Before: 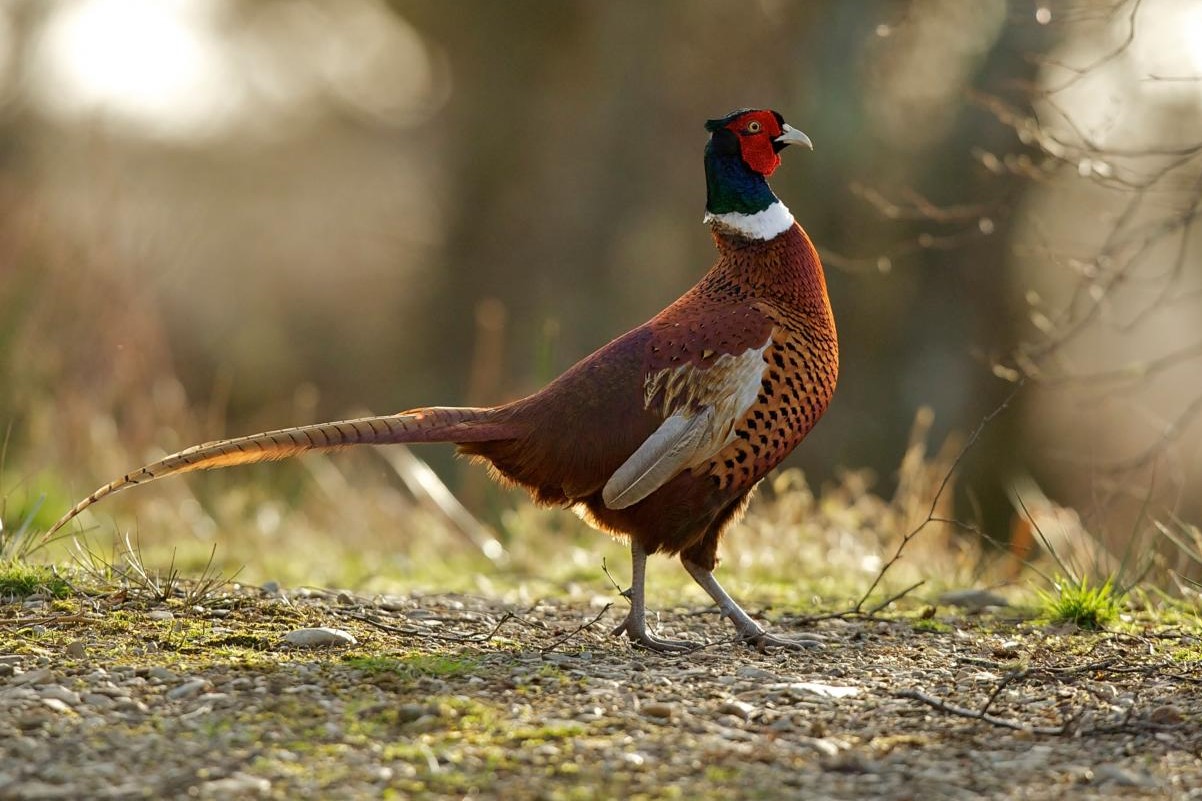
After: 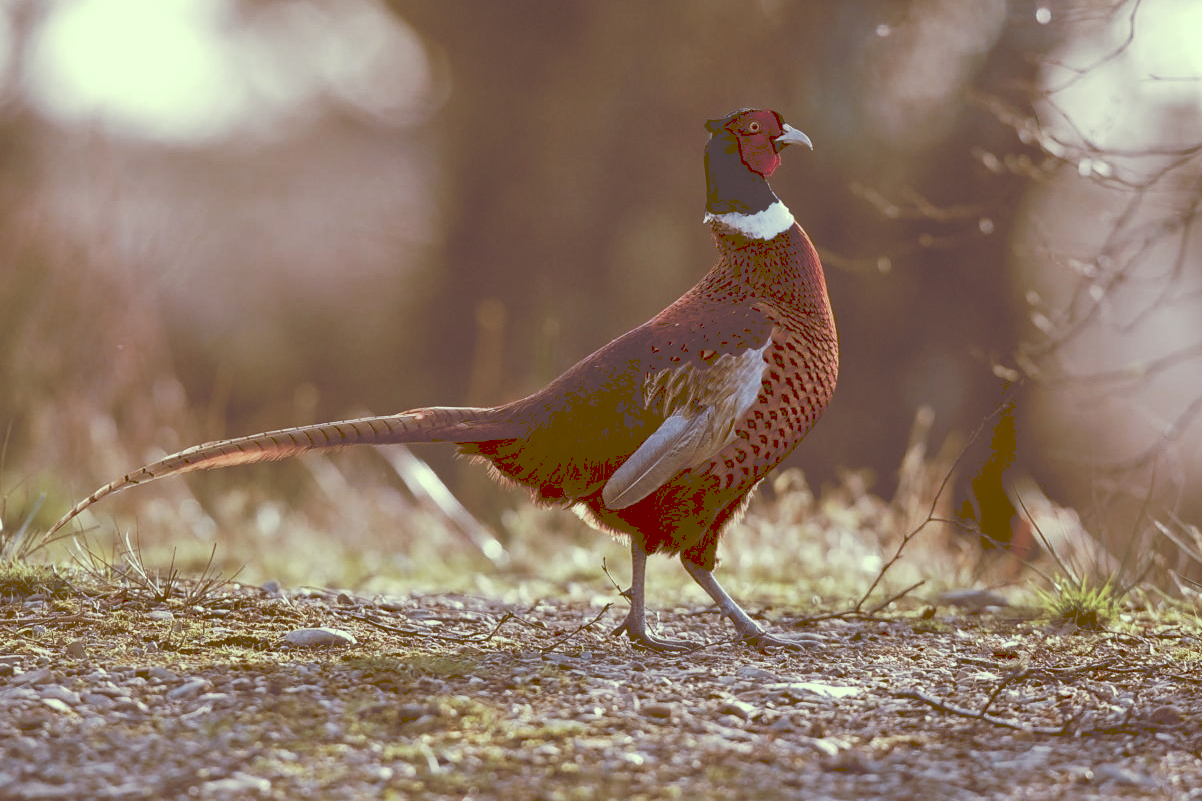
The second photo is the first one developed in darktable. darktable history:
tone curve: curves: ch0 [(0, 0) (0.003, 0.273) (0.011, 0.276) (0.025, 0.276) (0.044, 0.28) (0.069, 0.283) (0.1, 0.288) (0.136, 0.293) (0.177, 0.302) (0.224, 0.321) (0.277, 0.349) (0.335, 0.393) (0.399, 0.448) (0.468, 0.51) (0.543, 0.589) (0.623, 0.677) (0.709, 0.761) (0.801, 0.839) (0.898, 0.909) (1, 1)], preserve colors none
color look up table: target L [94.07, 85.23, 87.01, 78.69, 53.34, 52.73, 51.96, 50.96, 57.53, 43.91, 27.29, 11.04, 201, 76.05, 71.66, 66.58, 58.94, 59.01, 54.36, 51.54, 49, 45.46, 28.6, 19.18, 9.005, 6.833, 87.14, 80.2, 64.35, 65.35, 67.75, 59.6, 47.47, 53.24, 36.3, 37.67, 41.73, 26.1, 25.15, 14.96, 15.75, 7.865, 93.29, 77.14, 79.45, 71.11, 54.9, 34.66, 38.48], target a [-14.77, -13.69, -44.49, -51.21, -28.21, 5.824, -19.7, -6.582, -7.965, -14.06, 0.114, 34.65, 0, 3.228, 15.22, 25.1, 43.96, 23.64, 56.79, 32.22, 9.327, 58.57, 14.71, 47.34, 43.47, 38.83, 0.331, 14.56, 4.238, 32.01, -6.721, 40.57, 32.54, 27.87, 19.1, 9.833, 25.35, 28.41, 15.05, 29.19, 40.68, 41.17, -23.81, -10.08, -22.56, -25.99, -7.784, 4.73, -1.855], target b [26.89, 45.79, 16.04, 36.75, 32.47, 35.45, 20.31, 13.86, -5.742, -3.157, 46.15, 18.33, -0.001, 4.86, 18.81, 29.81, 12.07, -2.688, 1.468, 25.1, 0.491, 41.39, 42.46, 32.4, 14.9, 11.19, 5.571, -6.508, -16.28, -11.57, -24.68, -22.46, -10.96, -32.7, -12.27, -37.44, -54.32, 1.892, -48.63, 24.96, -14.45, 12.77, 15.04, -2.123, -5.31, -8.584, -14.72, -4.394, -24.8], num patches 49
